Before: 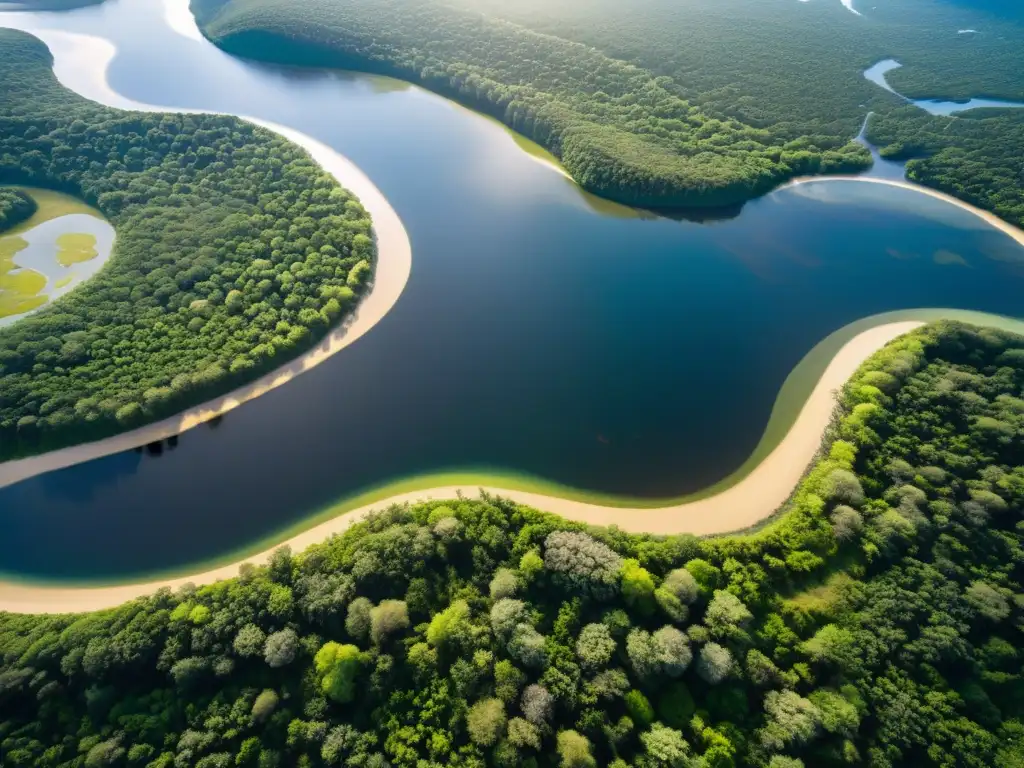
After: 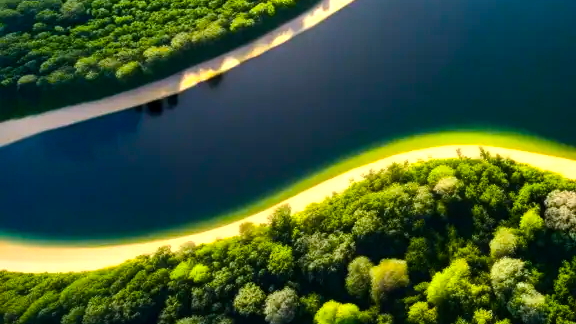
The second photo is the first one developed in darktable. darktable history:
tone equalizer: -8 EV -0.785 EV, -7 EV -0.69 EV, -6 EV -0.591 EV, -5 EV -0.425 EV, -3 EV 0.375 EV, -2 EV 0.6 EV, -1 EV 0.698 EV, +0 EV 0.764 EV, edges refinement/feathering 500, mask exposure compensation -1.57 EV, preserve details no
levels: black 0.1%
color balance rgb: perceptual saturation grading › global saturation 36.215%, perceptual saturation grading › shadows 34.583%, global vibrance 20%
crop: top 44.431%, right 43.747%, bottom 13.325%
